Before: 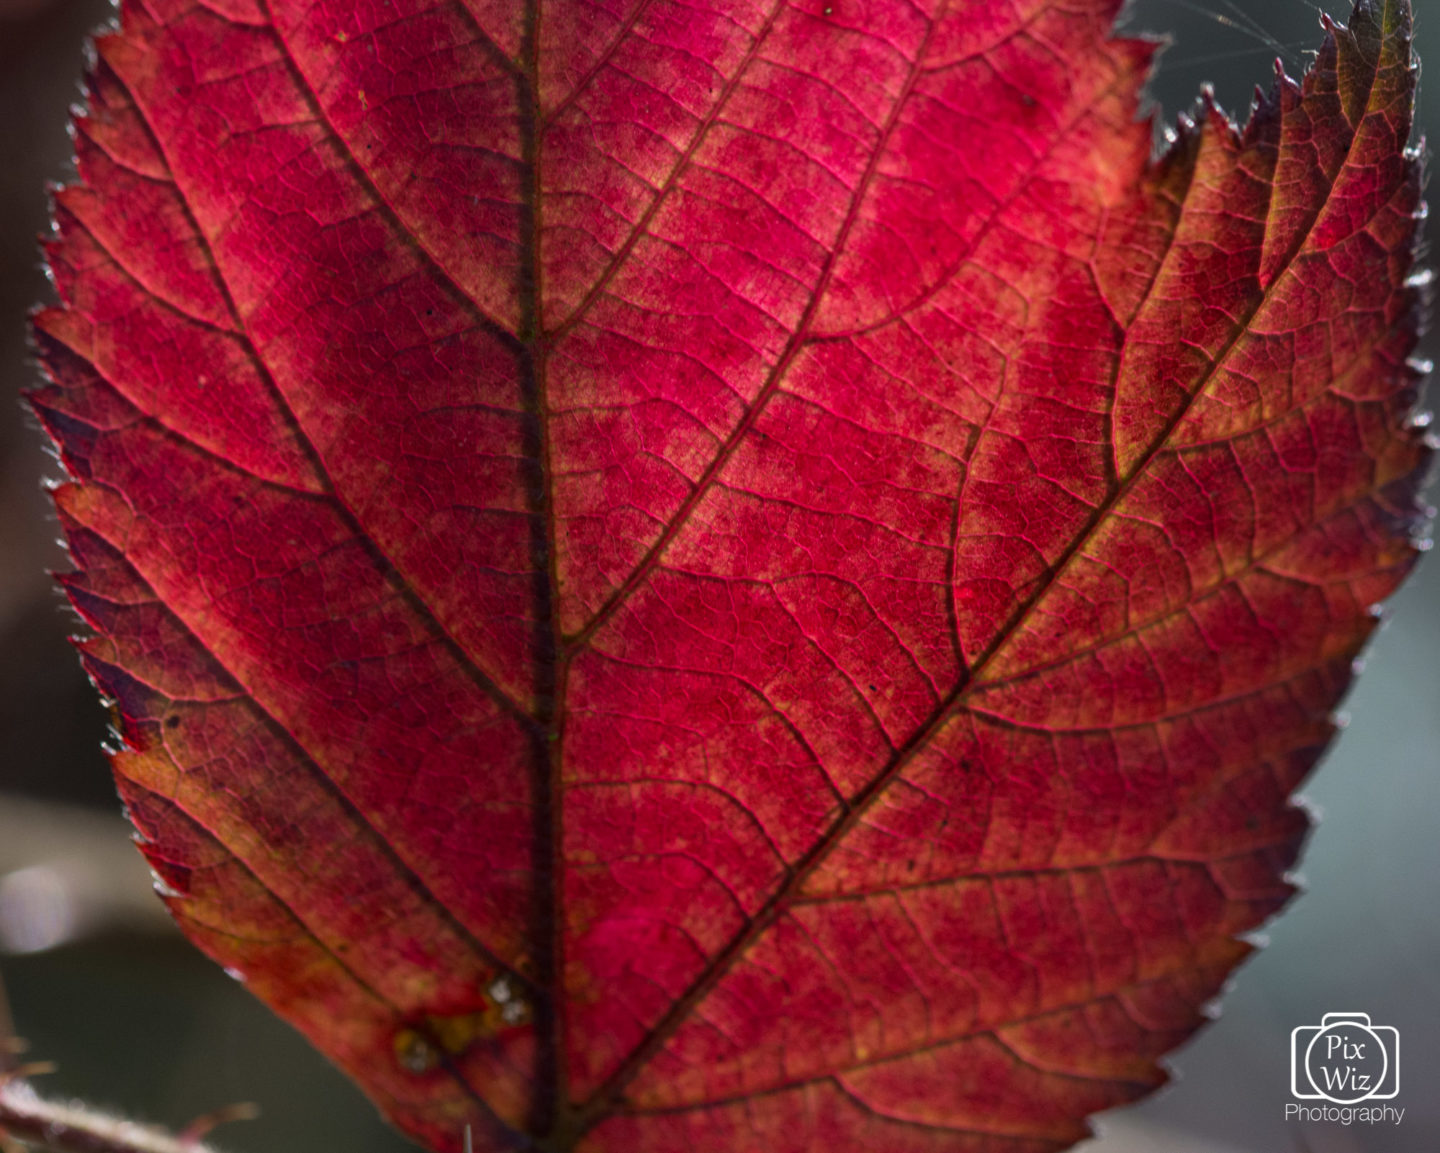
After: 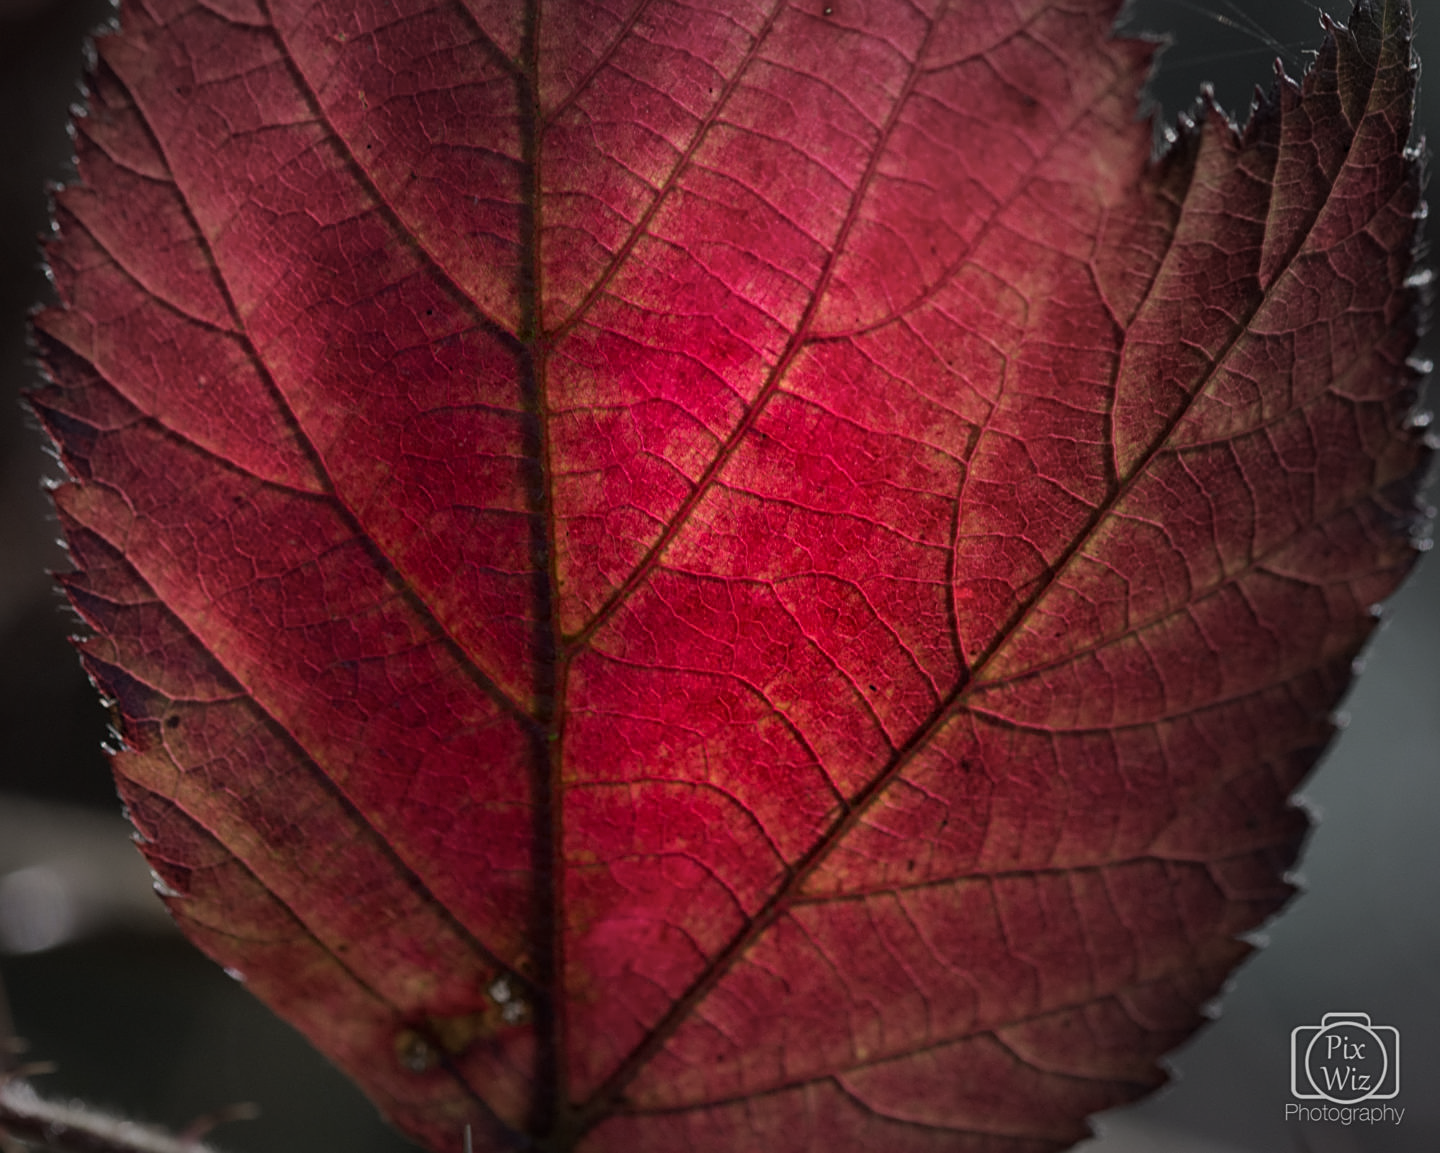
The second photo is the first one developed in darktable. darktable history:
vignetting: fall-off start 33.76%, fall-off radius 64.94%, brightness -0.575, center (-0.12, -0.002), width/height ratio 0.959
sharpen: radius 1.967
